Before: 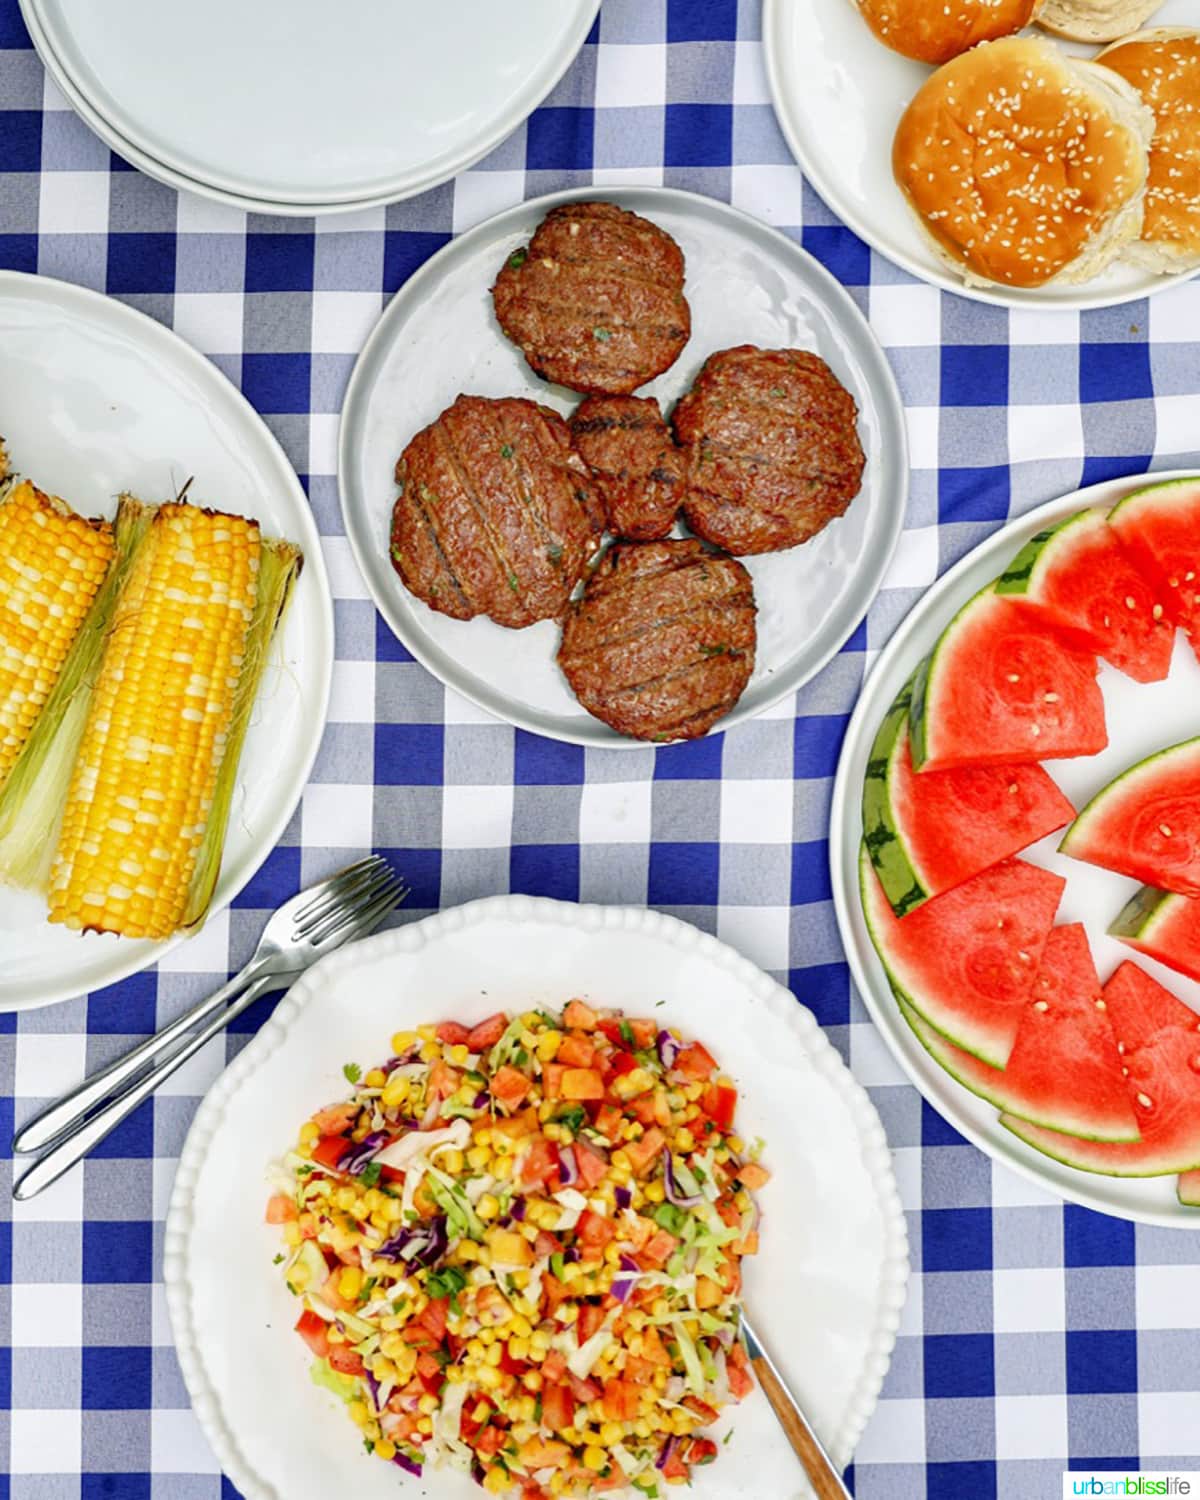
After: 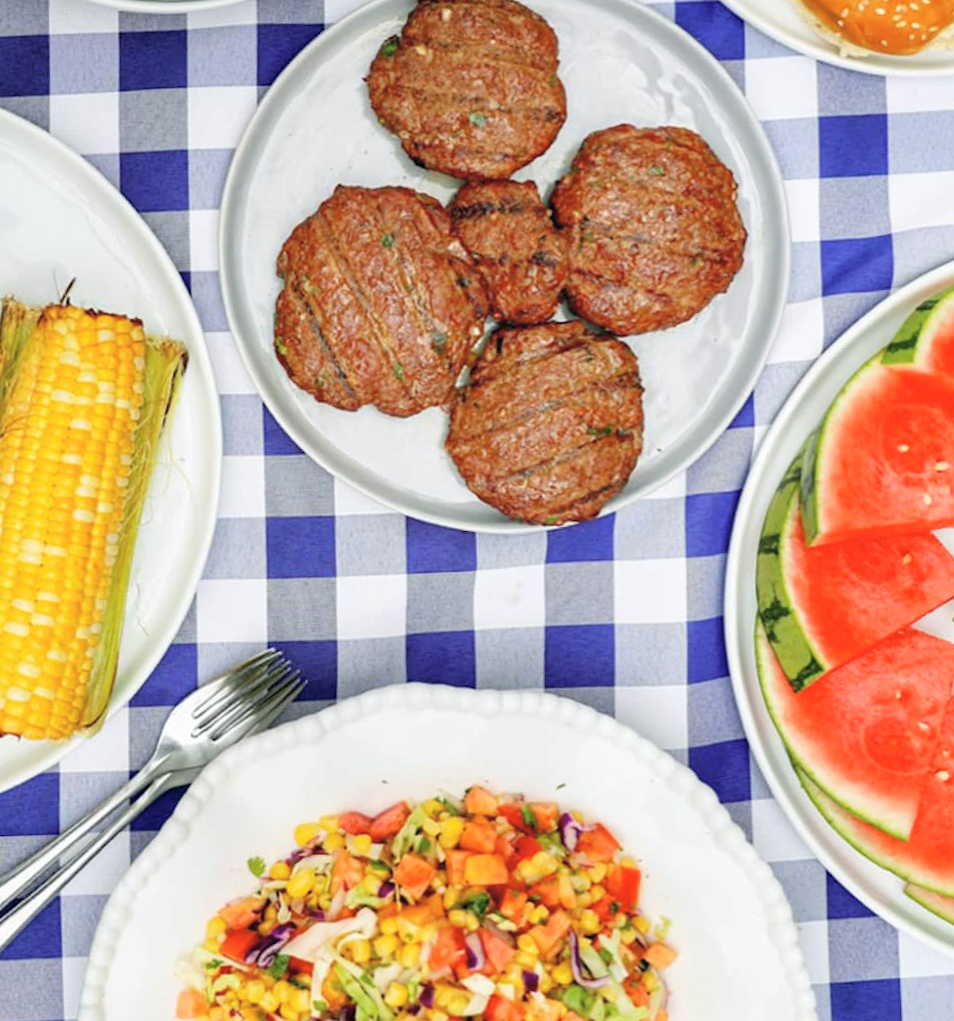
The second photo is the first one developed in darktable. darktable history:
rotate and perspective: rotation -2.12°, lens shift (vertical) 0.009, lens shift (horizontal) -0.008, automatic cropping original format, crop left 0.036, crop right 0.964, crop top 0.05, crop bottom 0.959
crop: left 7.856%, top 11.836%, right 10.12%, bottom 15.387%
contrast brightness saturation: brightness 0.15
